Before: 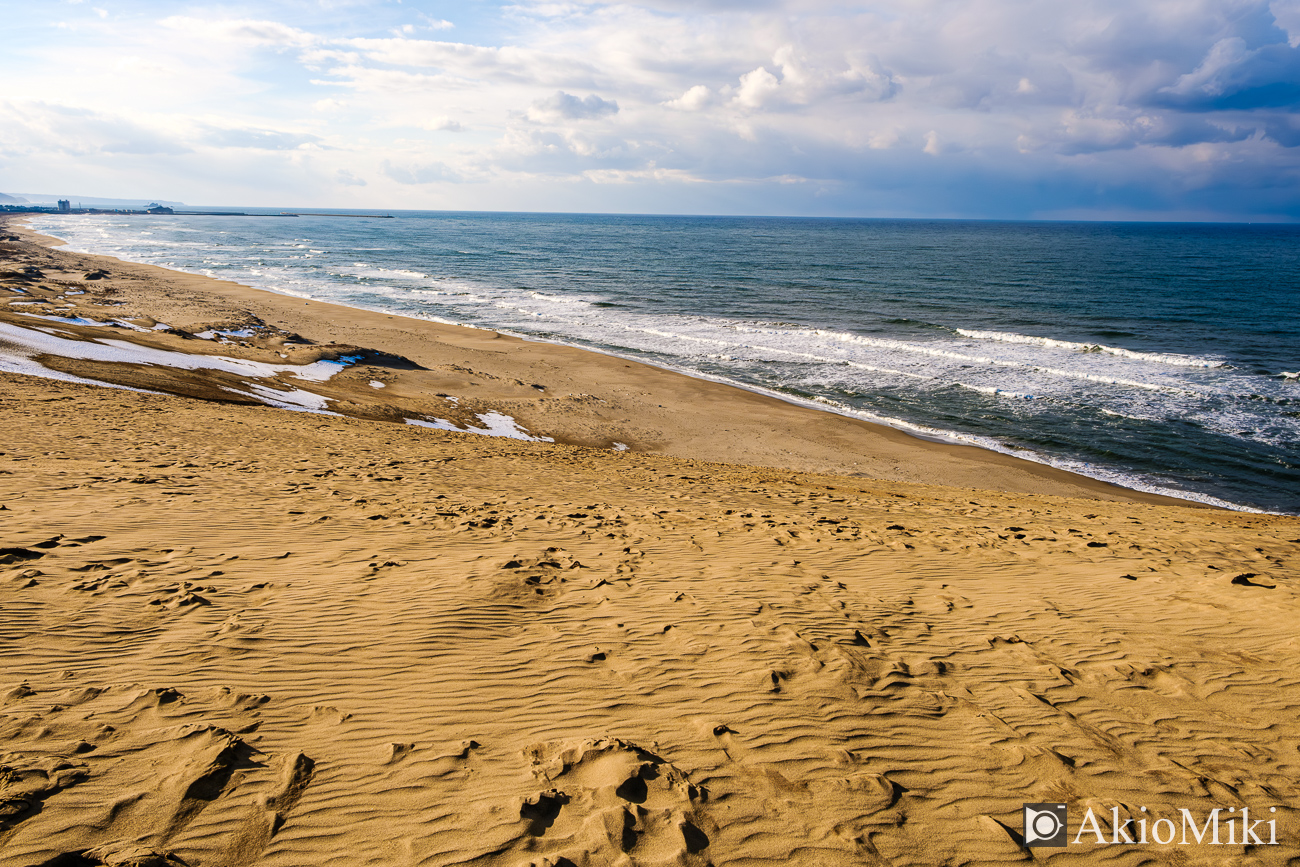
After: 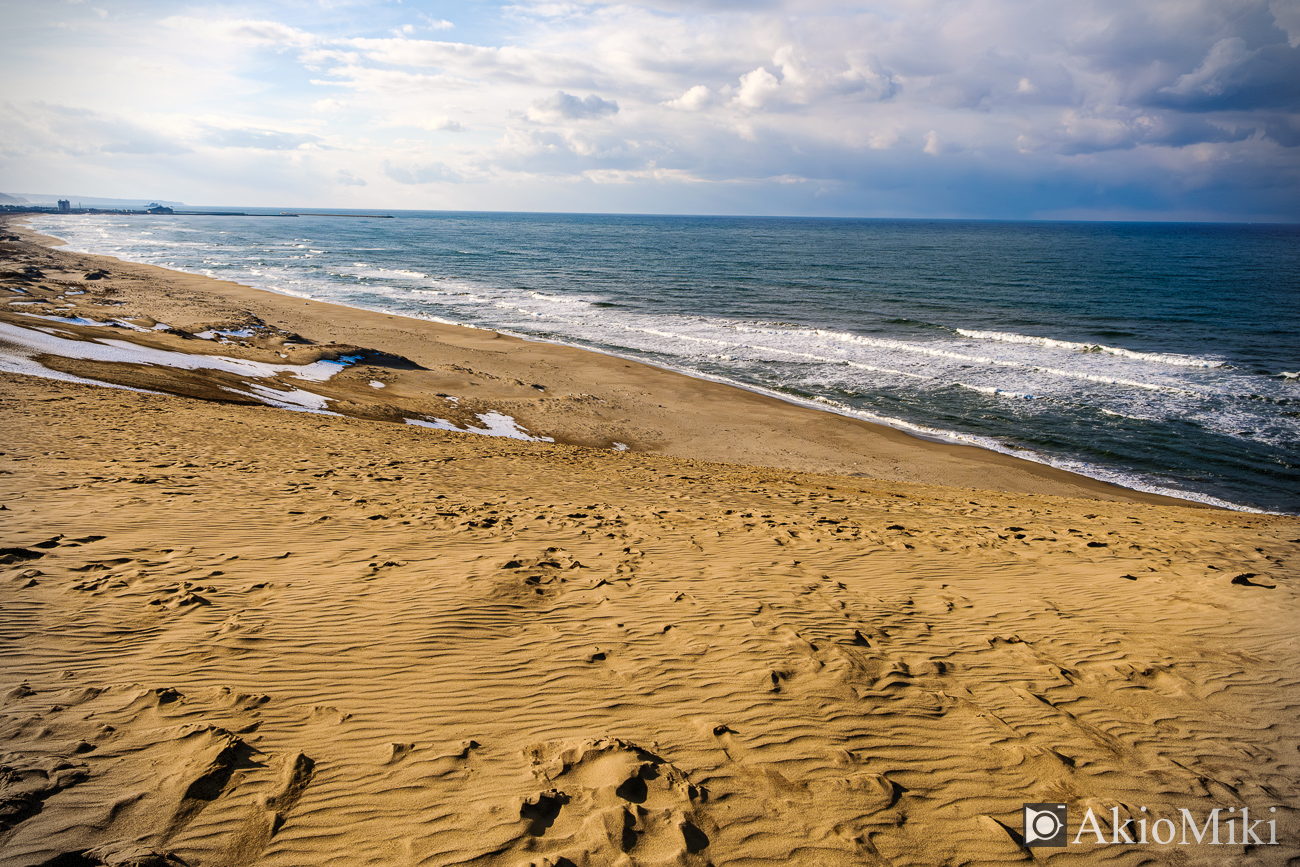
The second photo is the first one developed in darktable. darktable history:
vignetting: dithering 8-bit output, unbound false
base curve: curves: ch0 [(0, 0) (0.303, 0.277) (1, 1)]
